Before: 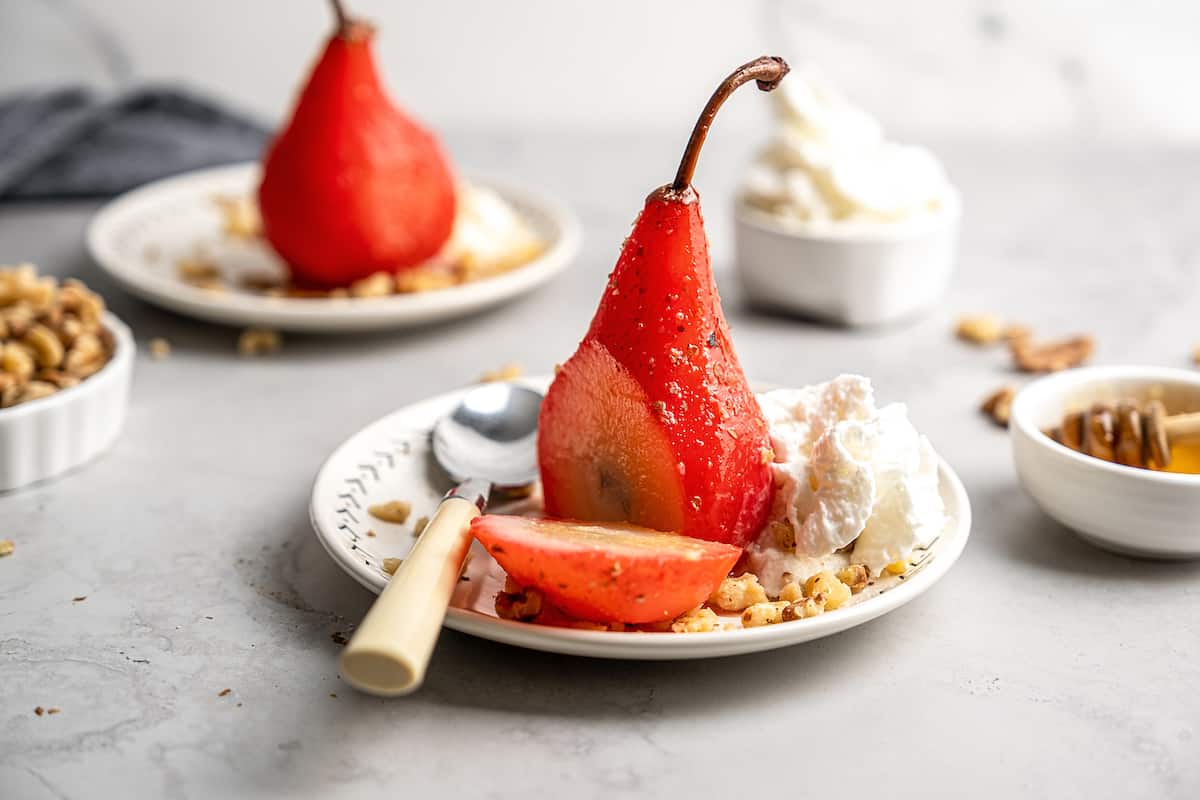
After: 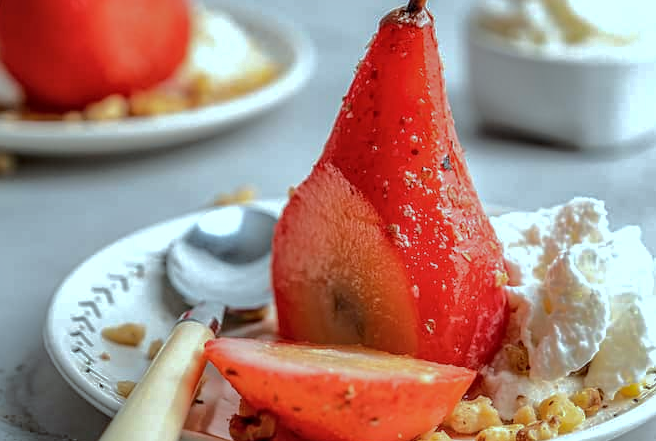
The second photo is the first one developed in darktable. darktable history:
color correction: highlights a* -11.59, highlights b* -15.74
crop and rotate: left 22.242%, top 22.219%, right 23.045%, bottom 22.606%
local contrast: on, module defaults
shadows and highlights: shadows 25.38, highlights -68.99
